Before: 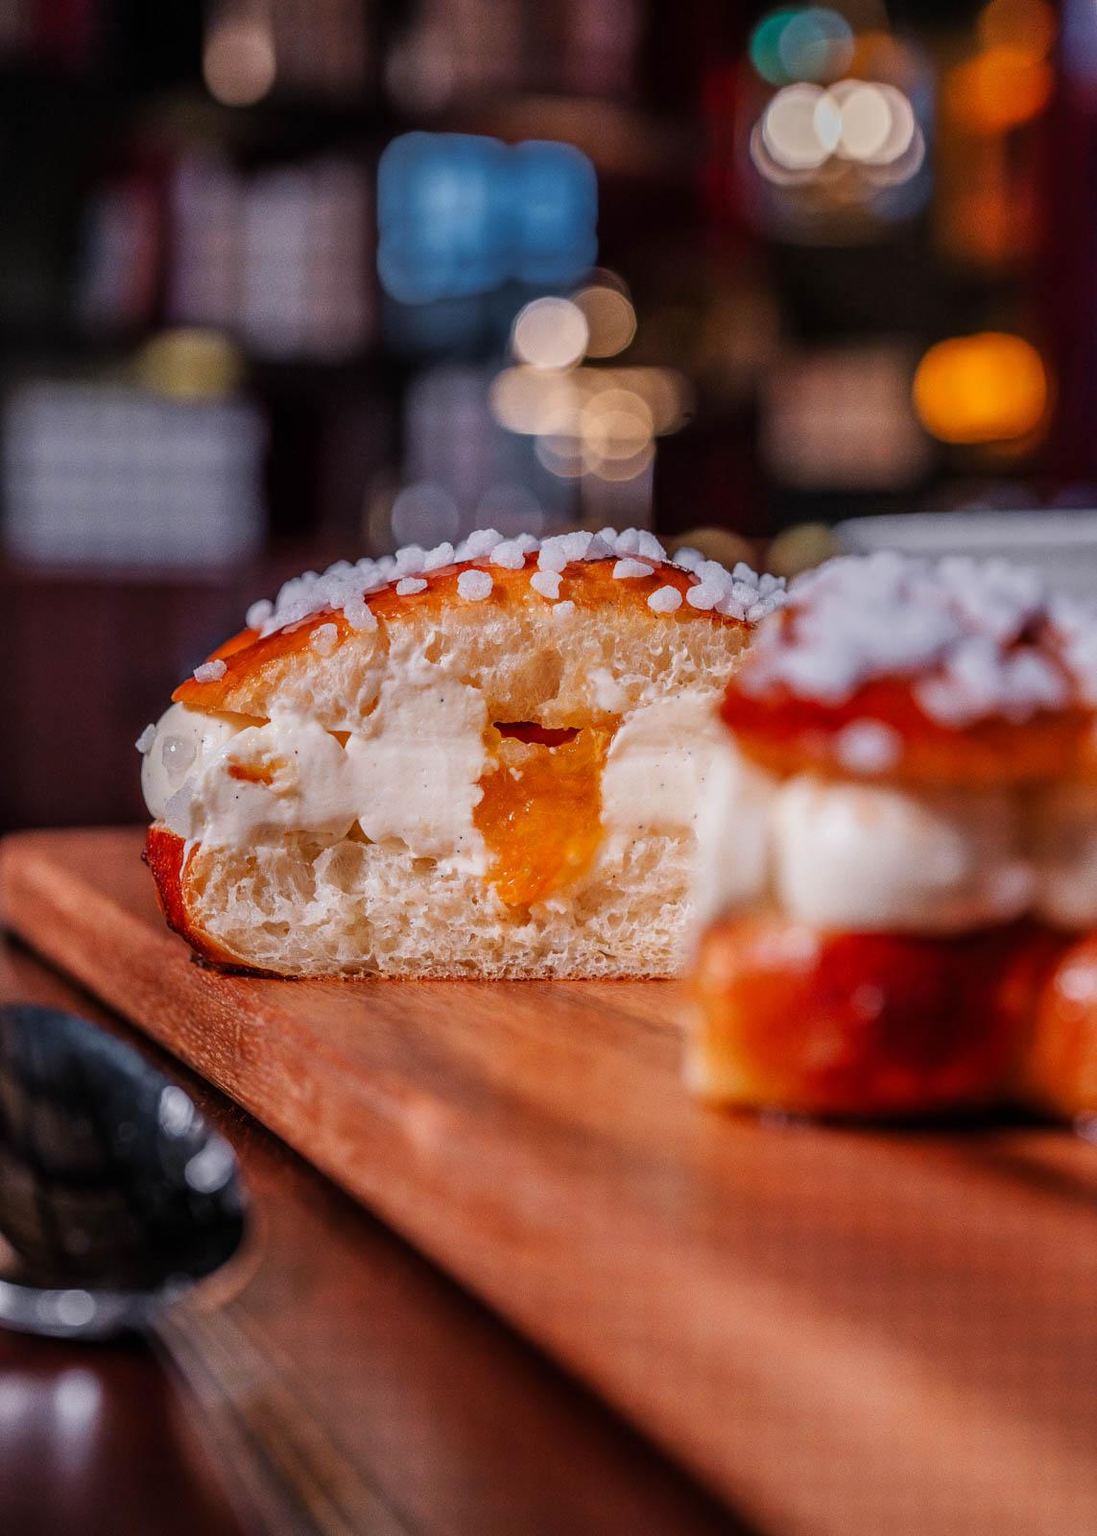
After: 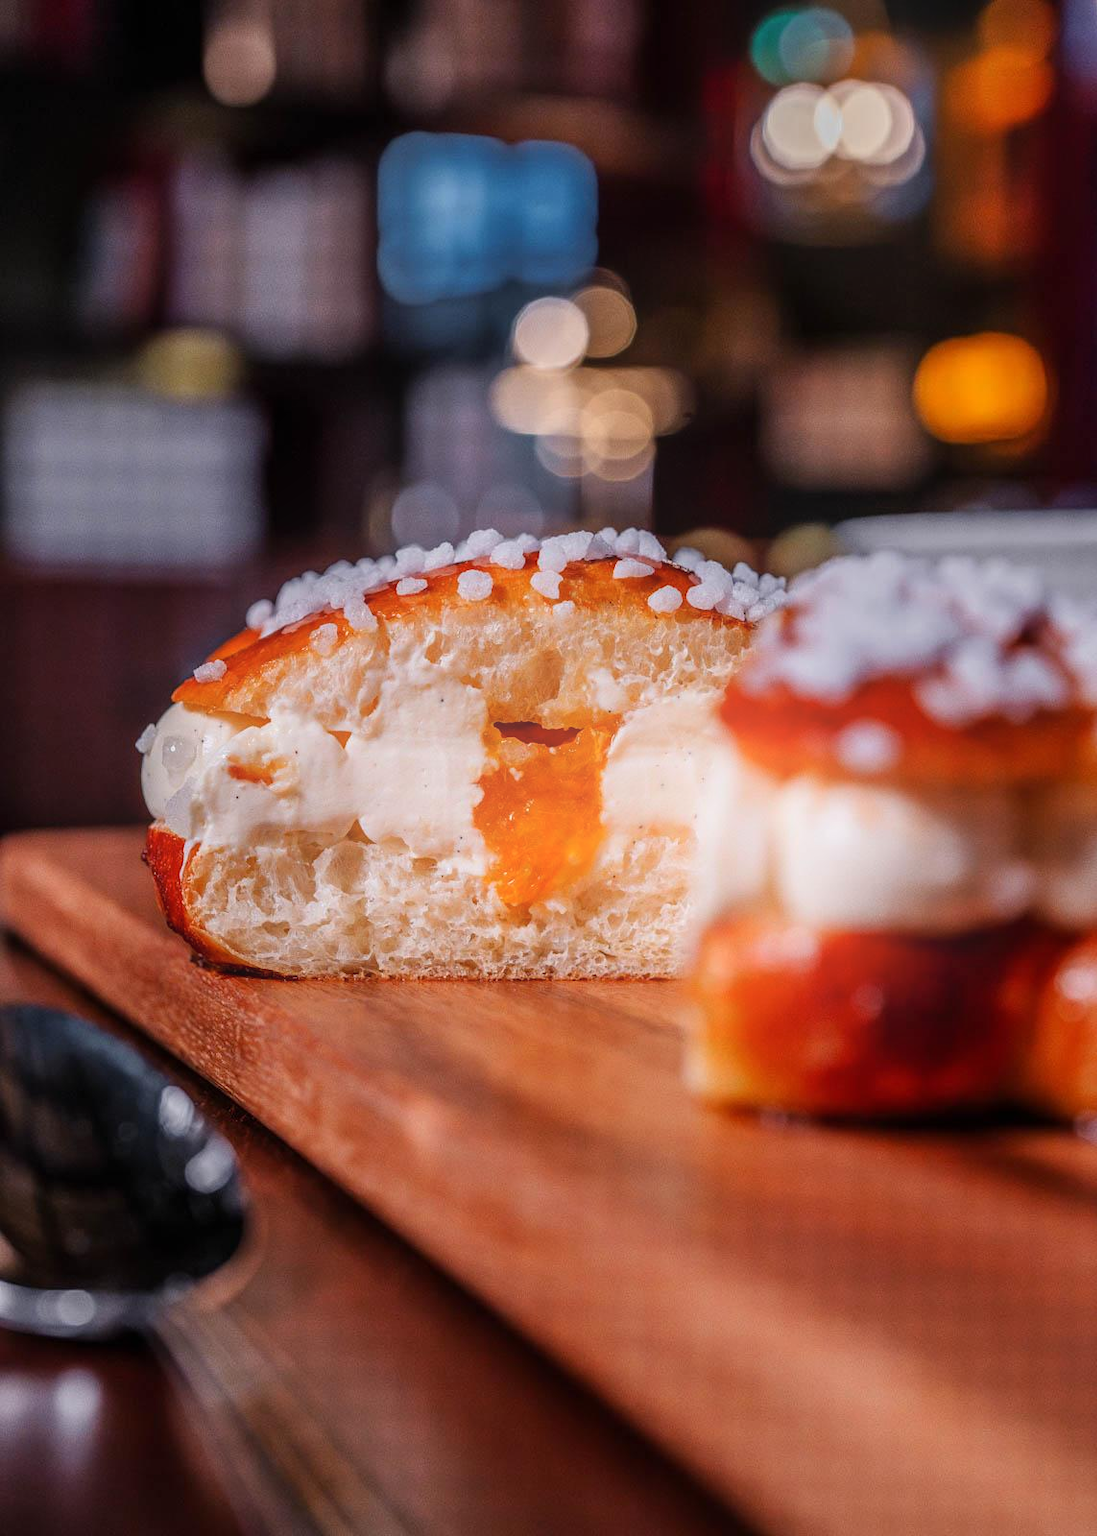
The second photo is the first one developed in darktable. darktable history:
bloom: on, module defaults
tone equalizer: on, module defaults
